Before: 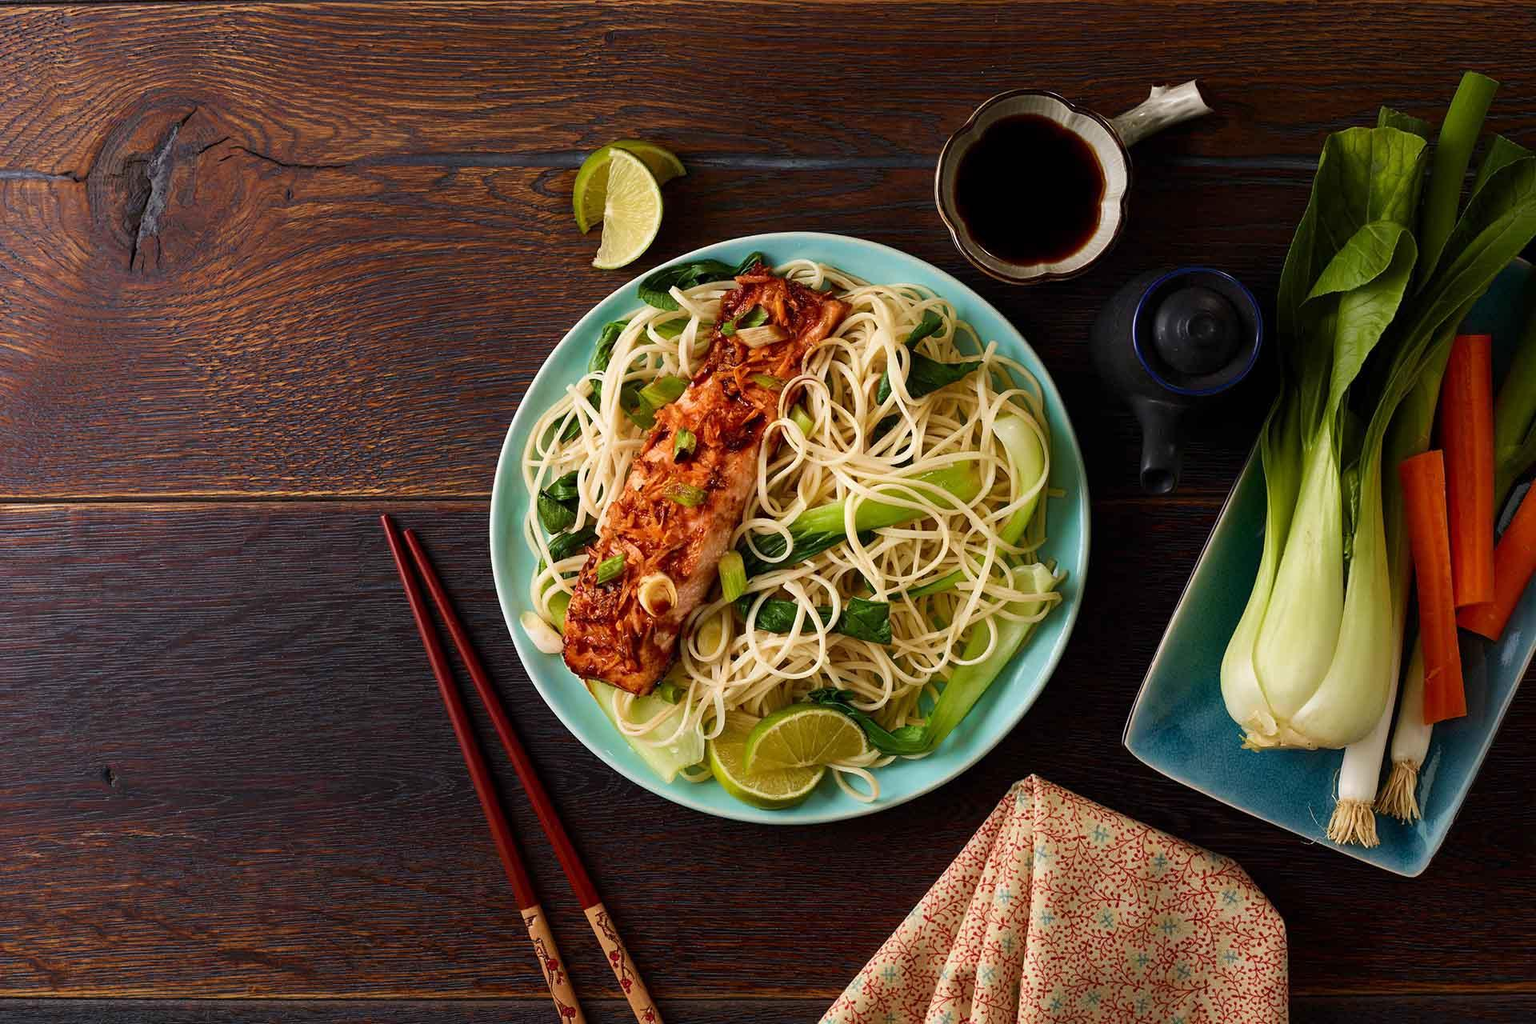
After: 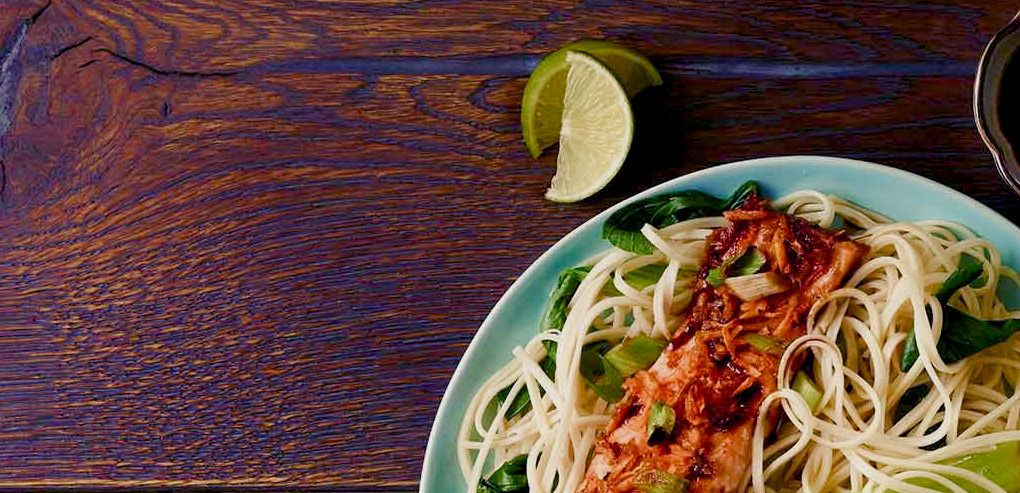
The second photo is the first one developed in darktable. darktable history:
crop: left 10.198%, top 10.485%, right 36.658%, bottom 50.968%
color balance rgb: shadows lift › luminance -28.455%, shadows lift › chroma 15.336%, shadows lift › hue 270.04°, global offset › luminance -0.477%, perceptual saturation grading › global saturation 0.697%, perceptual saturation grading › highlights -34.076%, perceptual saturation grading › mid-tones 14.971%, perceptual saturation grading › shadows 47.891%, contrast -10.093%
